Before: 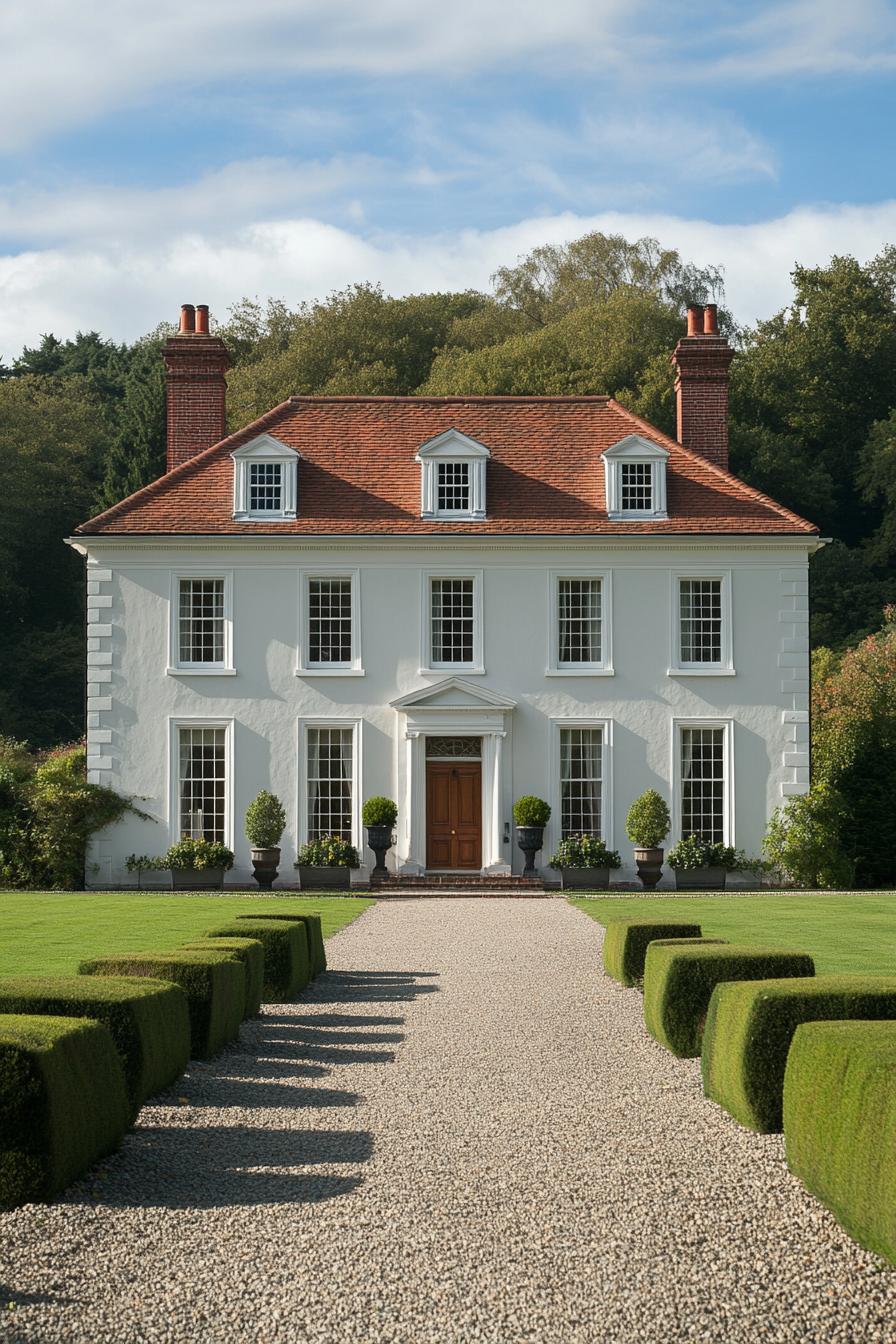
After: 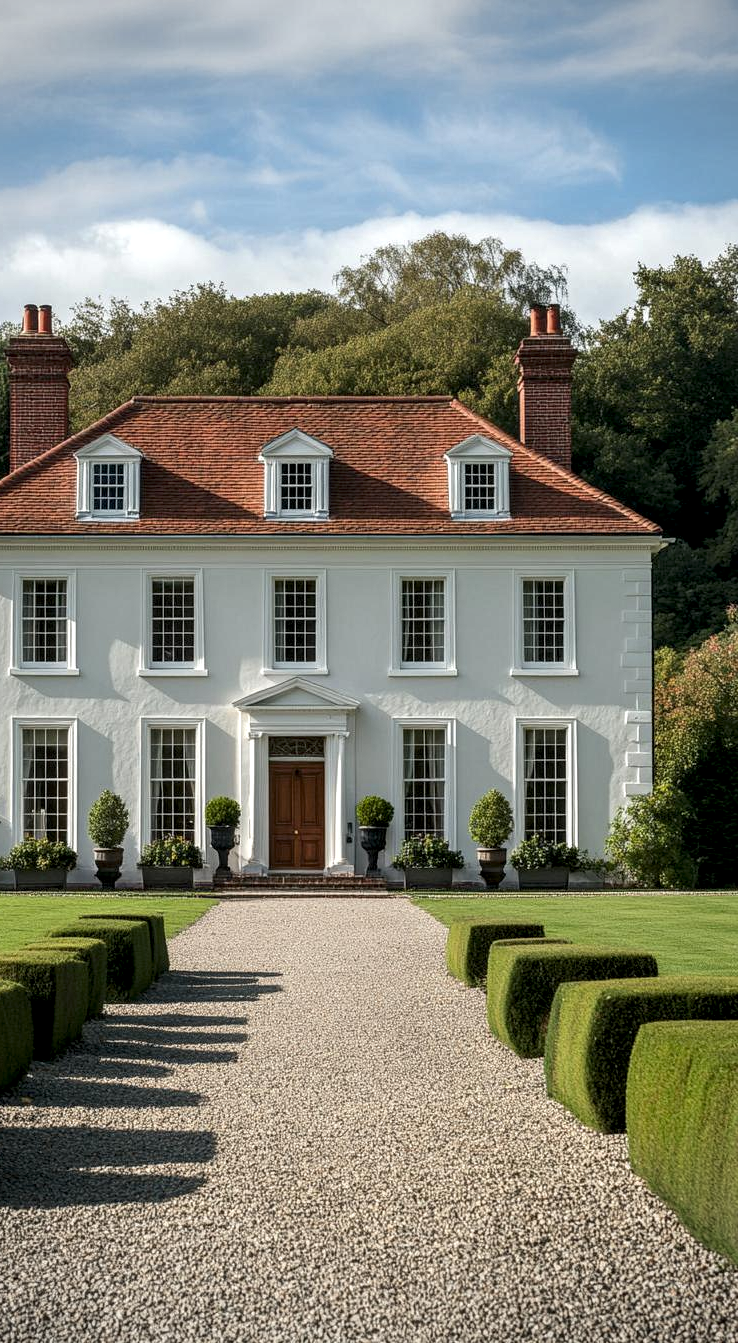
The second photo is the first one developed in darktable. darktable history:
local contrast: detail 150%
crop: left 17.582%, bottom 0.031%
vignetting: fall-off radius 45%, brightness -0.33
